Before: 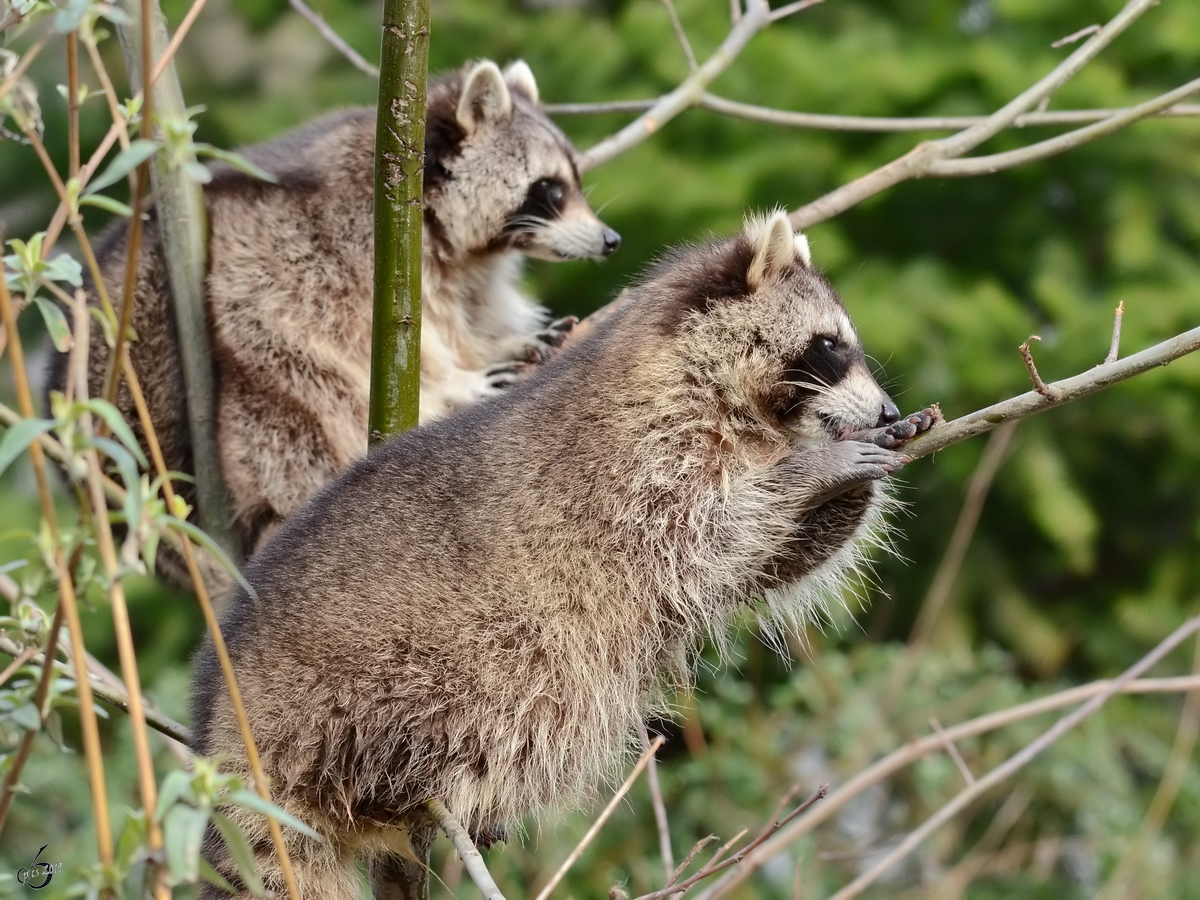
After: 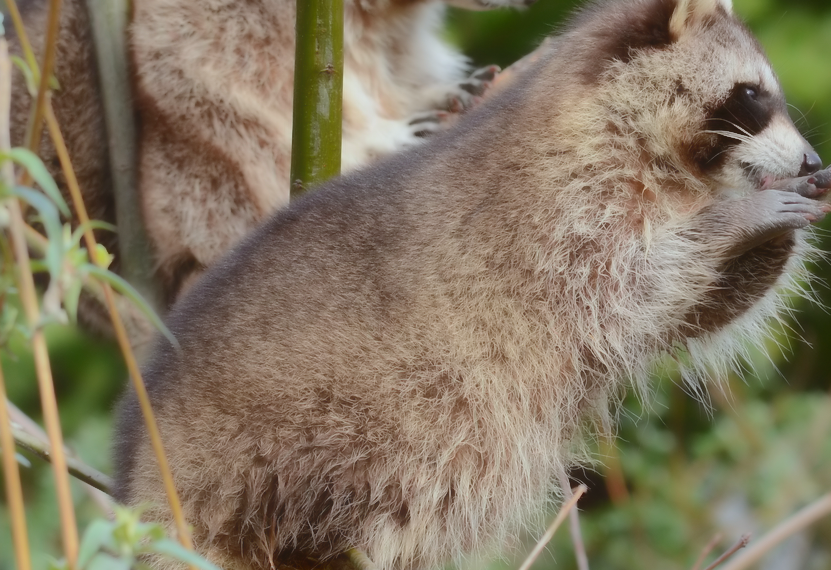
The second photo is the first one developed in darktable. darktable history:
color correction: highlights a* -3.36, highlights b* -6.13, shadows a* 2.94, shadows b* 5.53
crop: left 6.512%, top 27.89%, right 24.158%, bottom 8.73%
contrast equalizer: octaves 7, y [[0.5, 0.542, 0.583, 0.625, 0.667, 0.708], [0.5 ×6], [0.5 ×6], [0, 0.033, 0.067, 0.1, 0.133, 0.167], [0, 0.05, 0.1, 0.15, 0.2, 0.25]], mix -0.999
